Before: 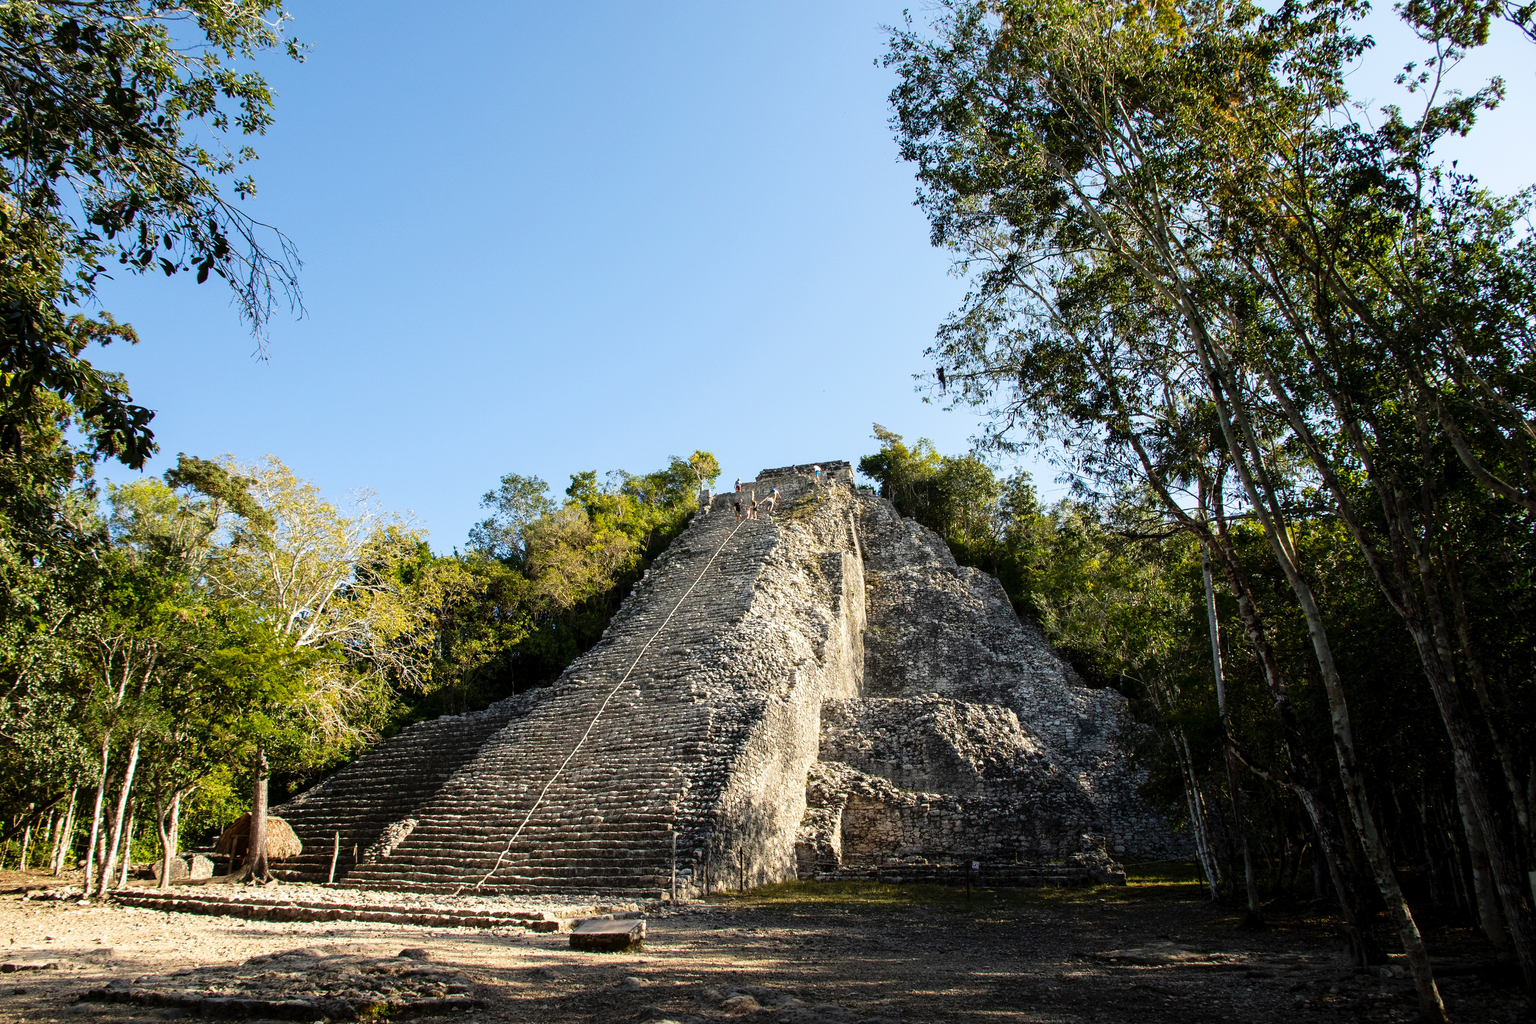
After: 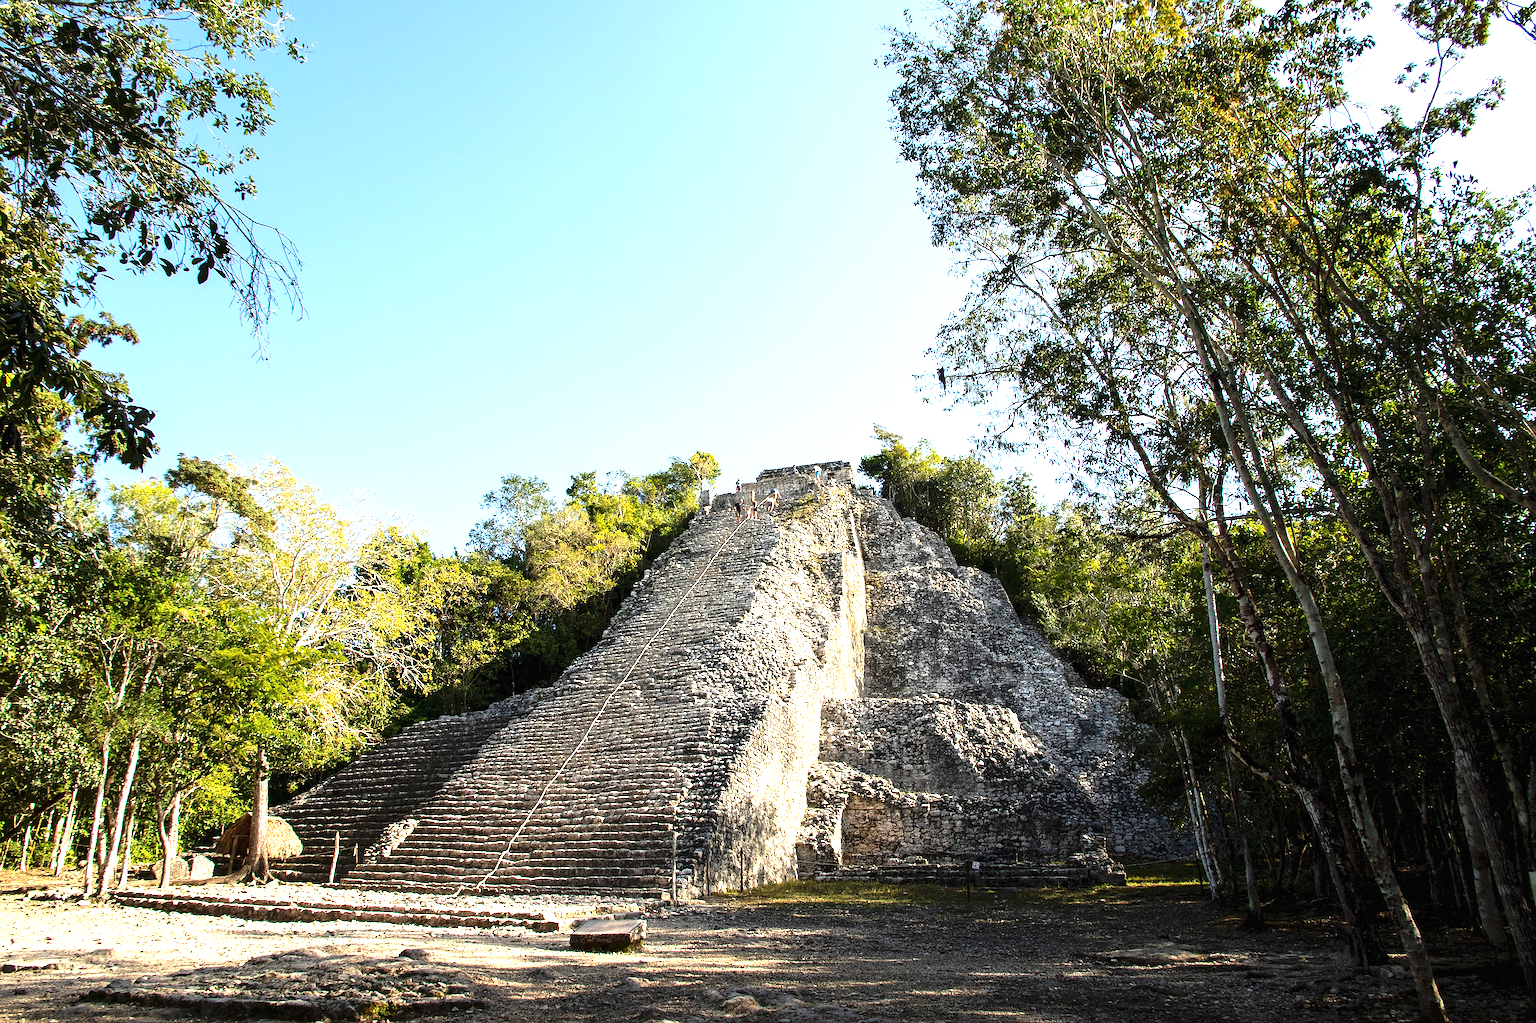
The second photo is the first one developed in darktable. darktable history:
exposure: black level correction -0.001, exposure 0.9 EV, compensate exposure bias true, compensate highlight preservation false
sharpen: on, module defaults
shadows and highlights: shadows 12, white point adjustment 1.2, highlights -0.36, soften with gaussian
